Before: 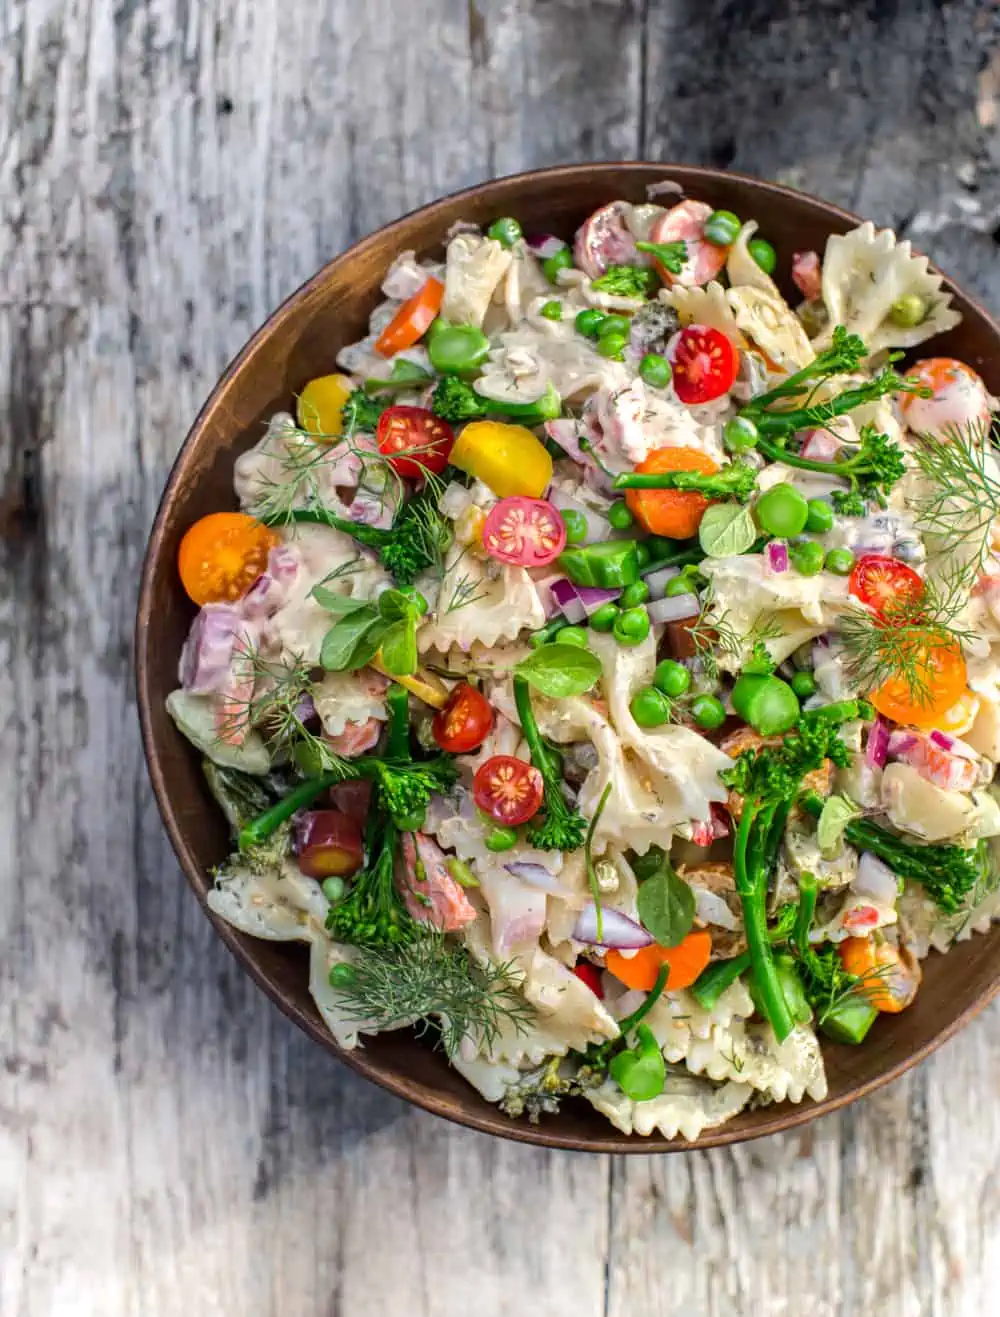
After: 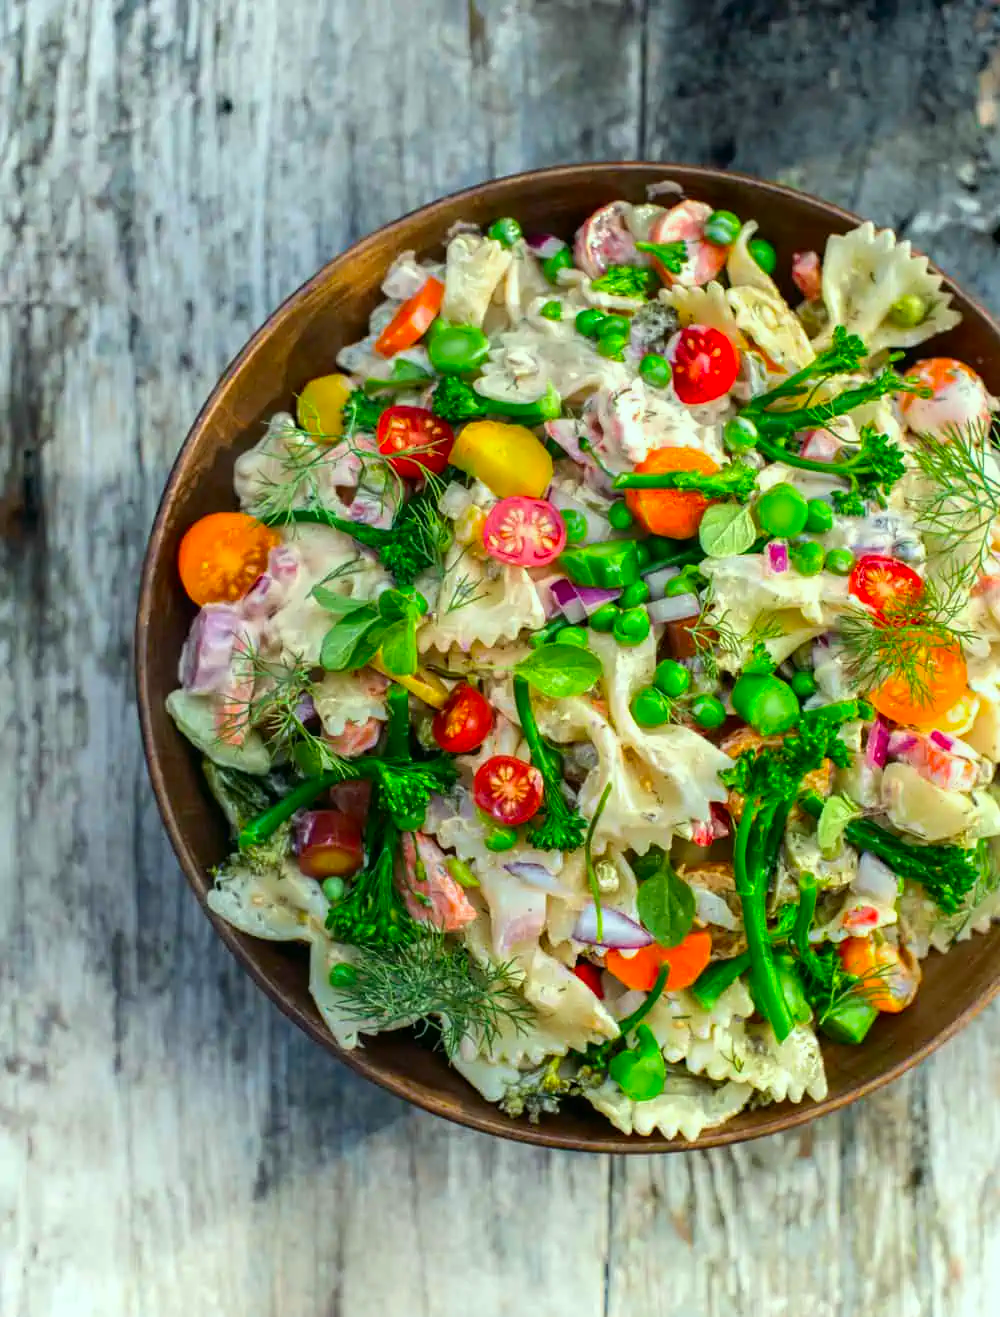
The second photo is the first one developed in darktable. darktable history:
color correction: highlights a* -7.46, highlights b* 1.4, shadows a* -3.64, saturation 1.4
